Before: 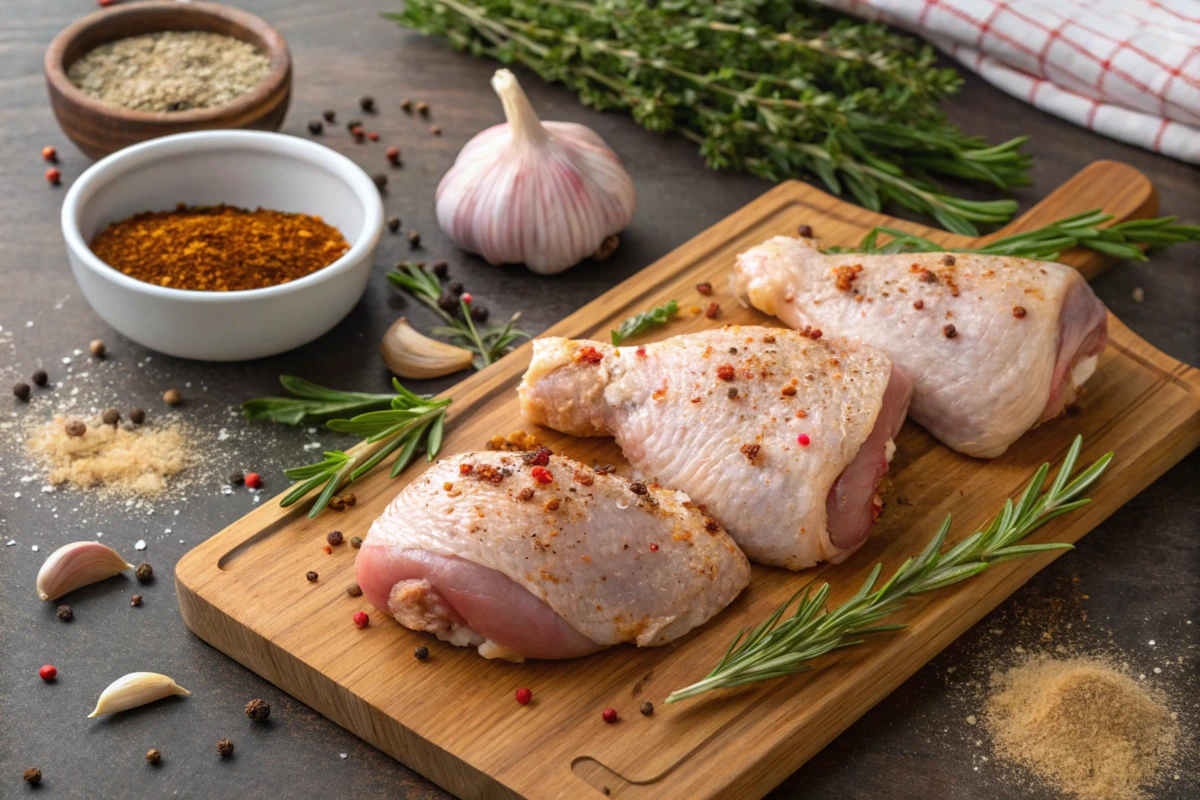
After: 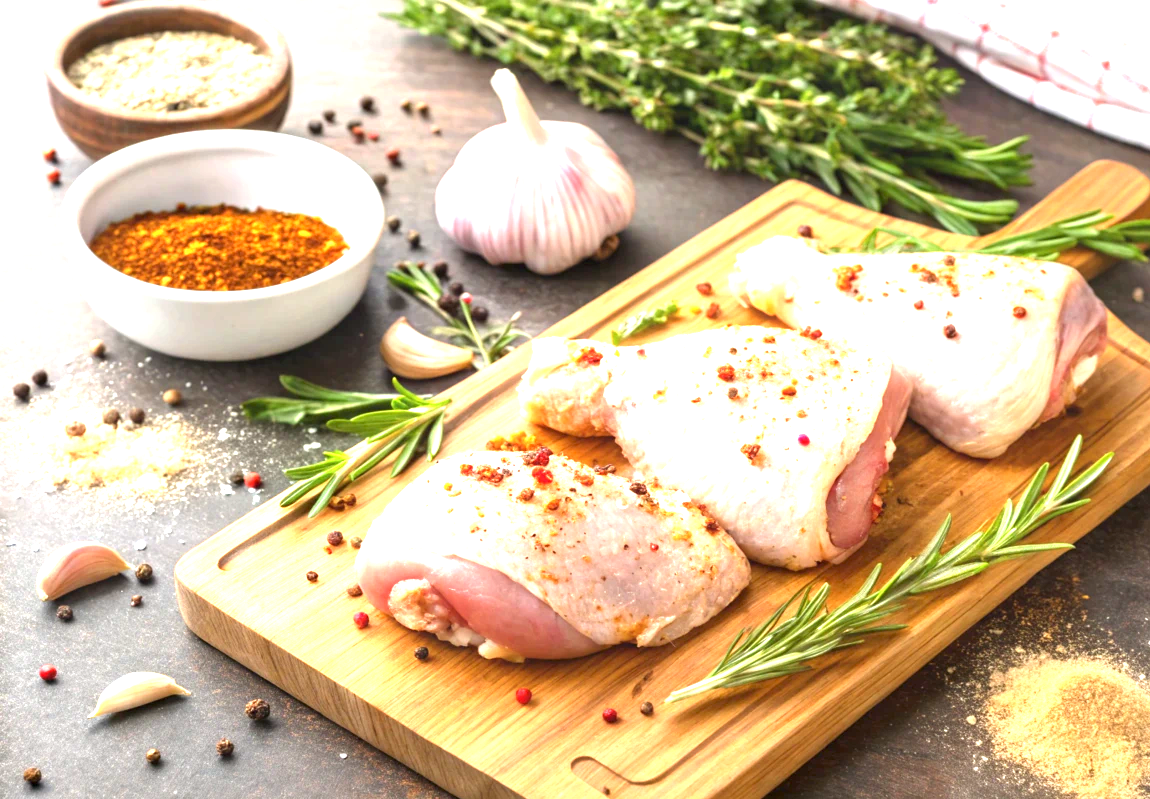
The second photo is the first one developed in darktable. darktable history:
exposure: exposure 2 EV, compensate highlight preservation false
crop: right 4.126%, bottom 0.031%
